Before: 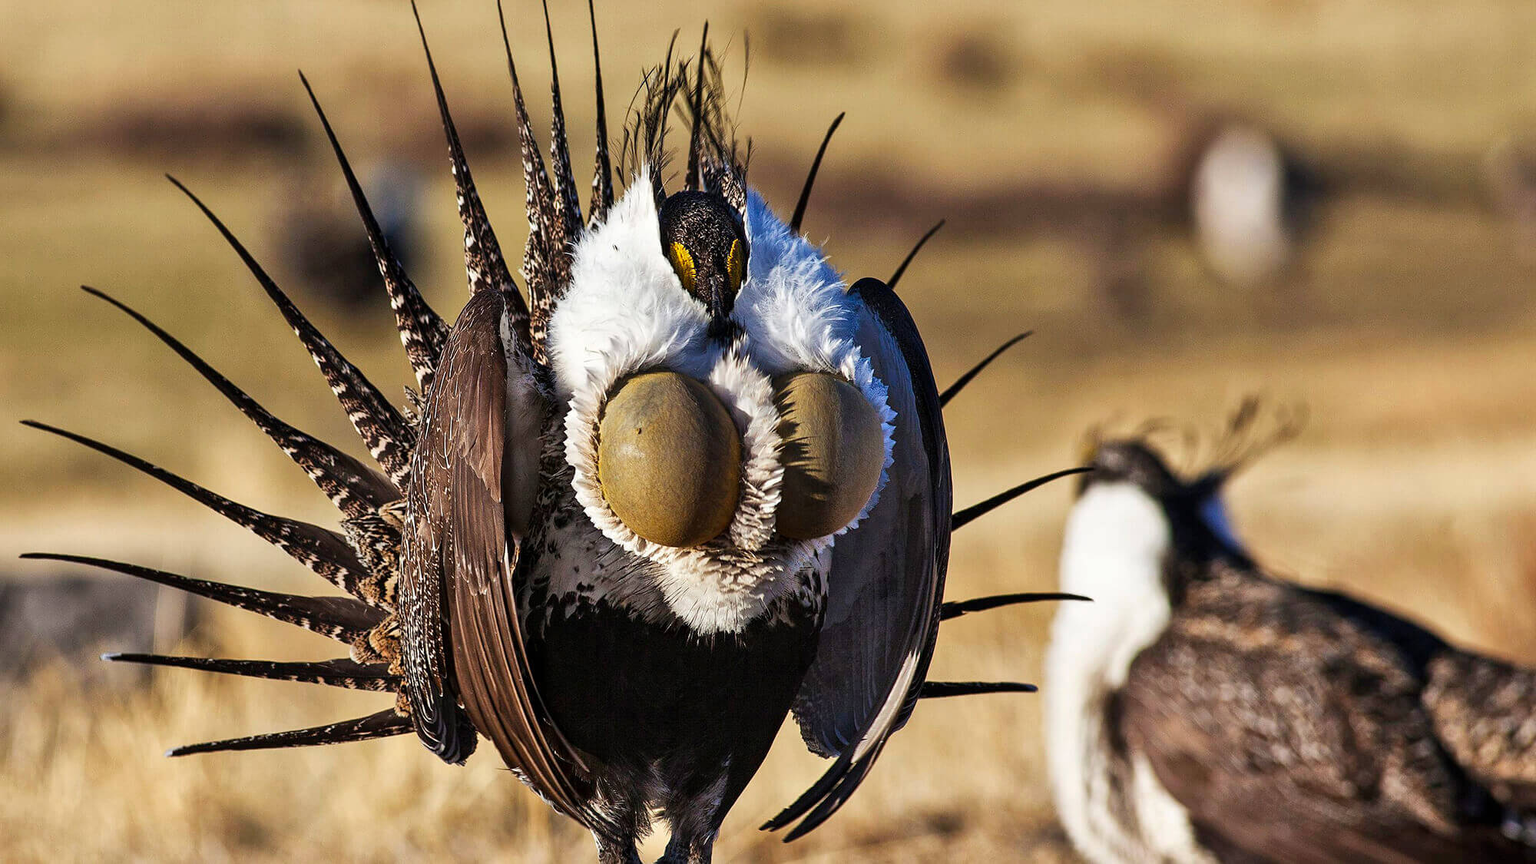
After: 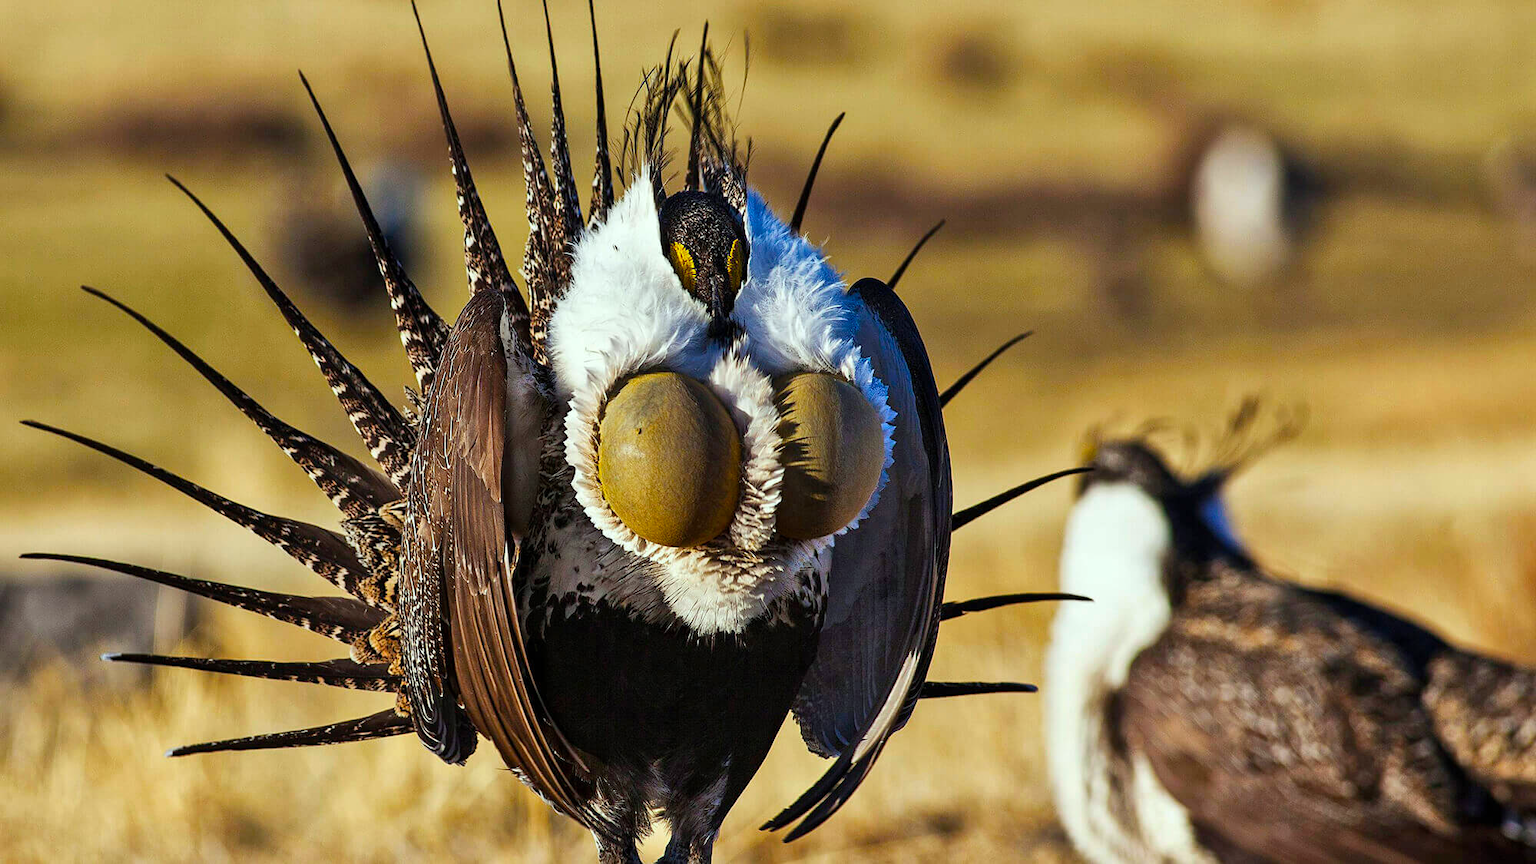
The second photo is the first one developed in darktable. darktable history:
color balance rgb: perceptual saturation grading › global saturation 20%, global vibrance 20%
color correction: highlights a* -6.69, highlights b* 0.49
